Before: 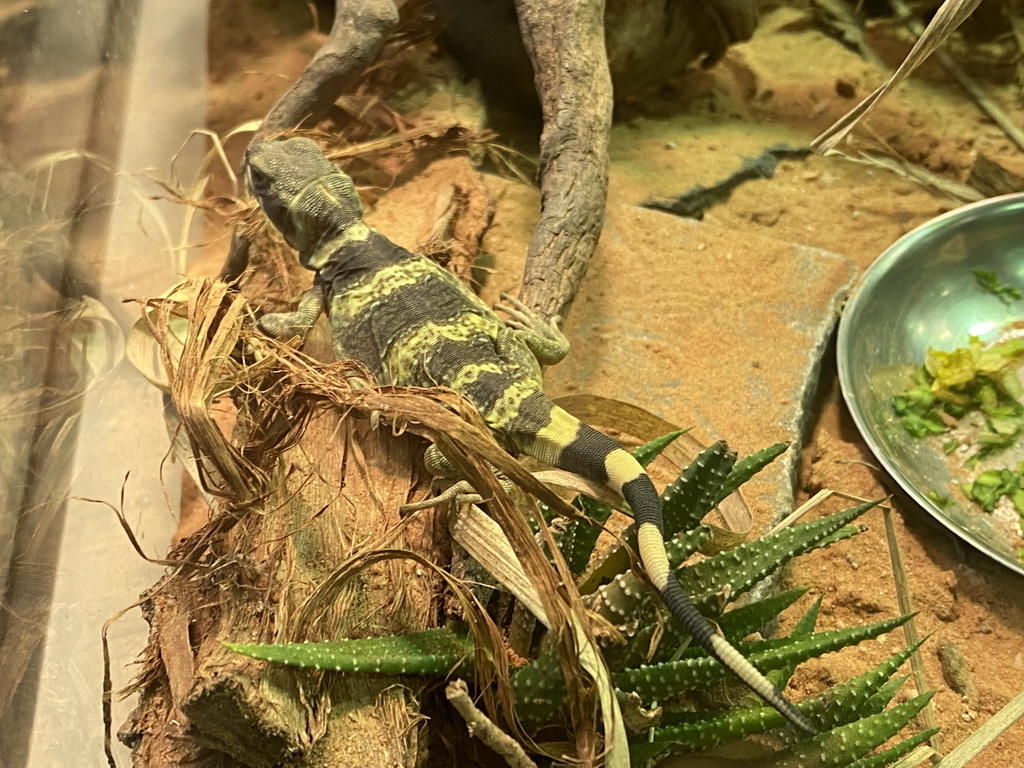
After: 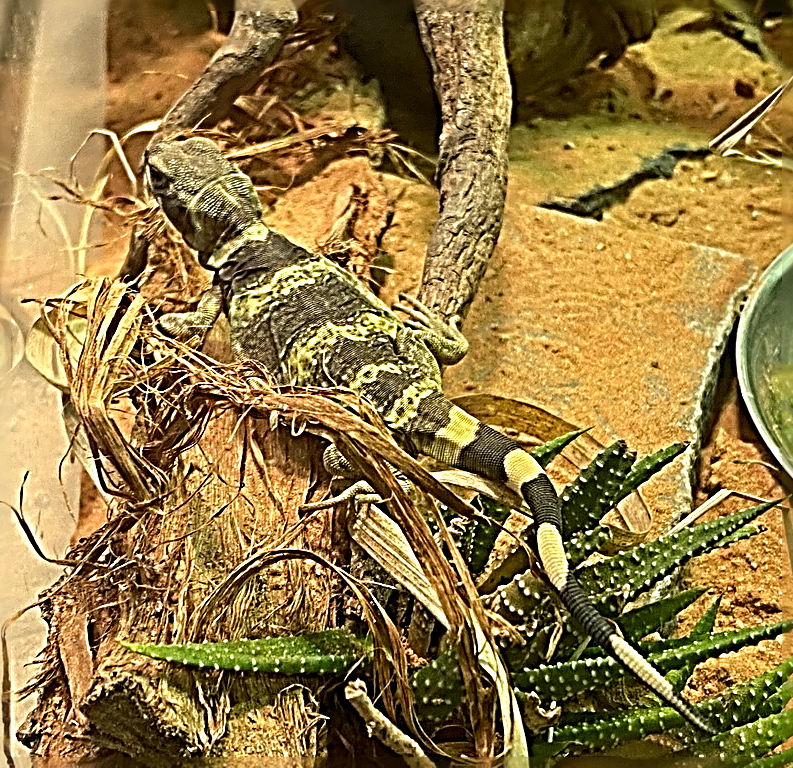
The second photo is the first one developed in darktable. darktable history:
sharpen: radius 4.001, amount 2
crop: left 9.88%, right 12.664%
